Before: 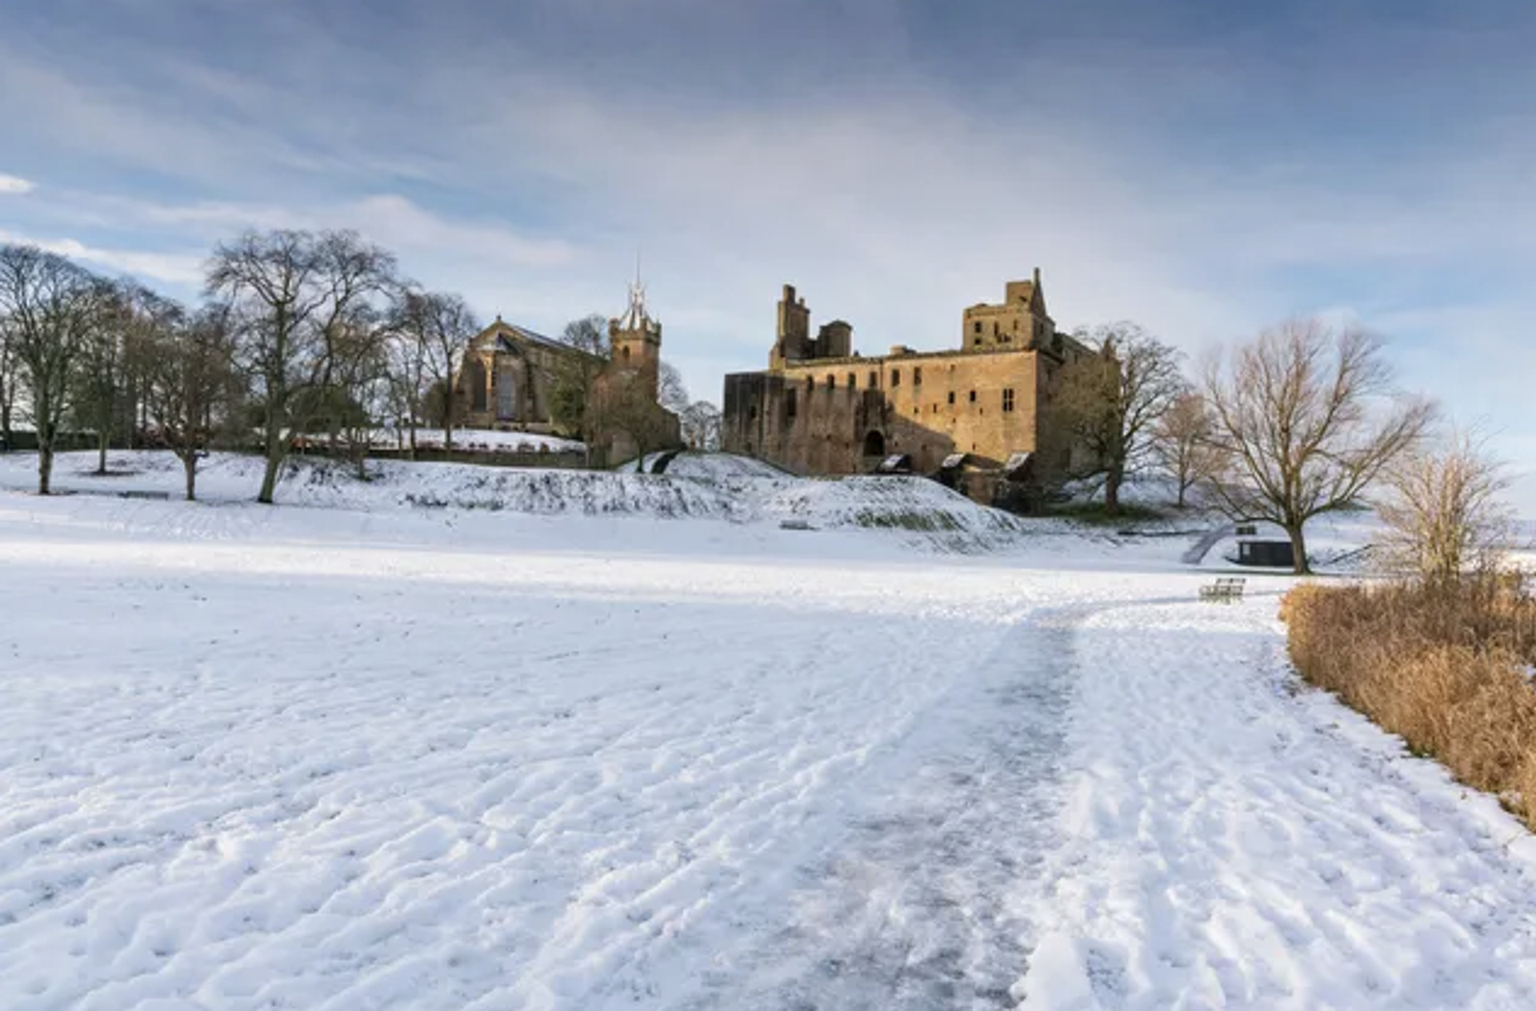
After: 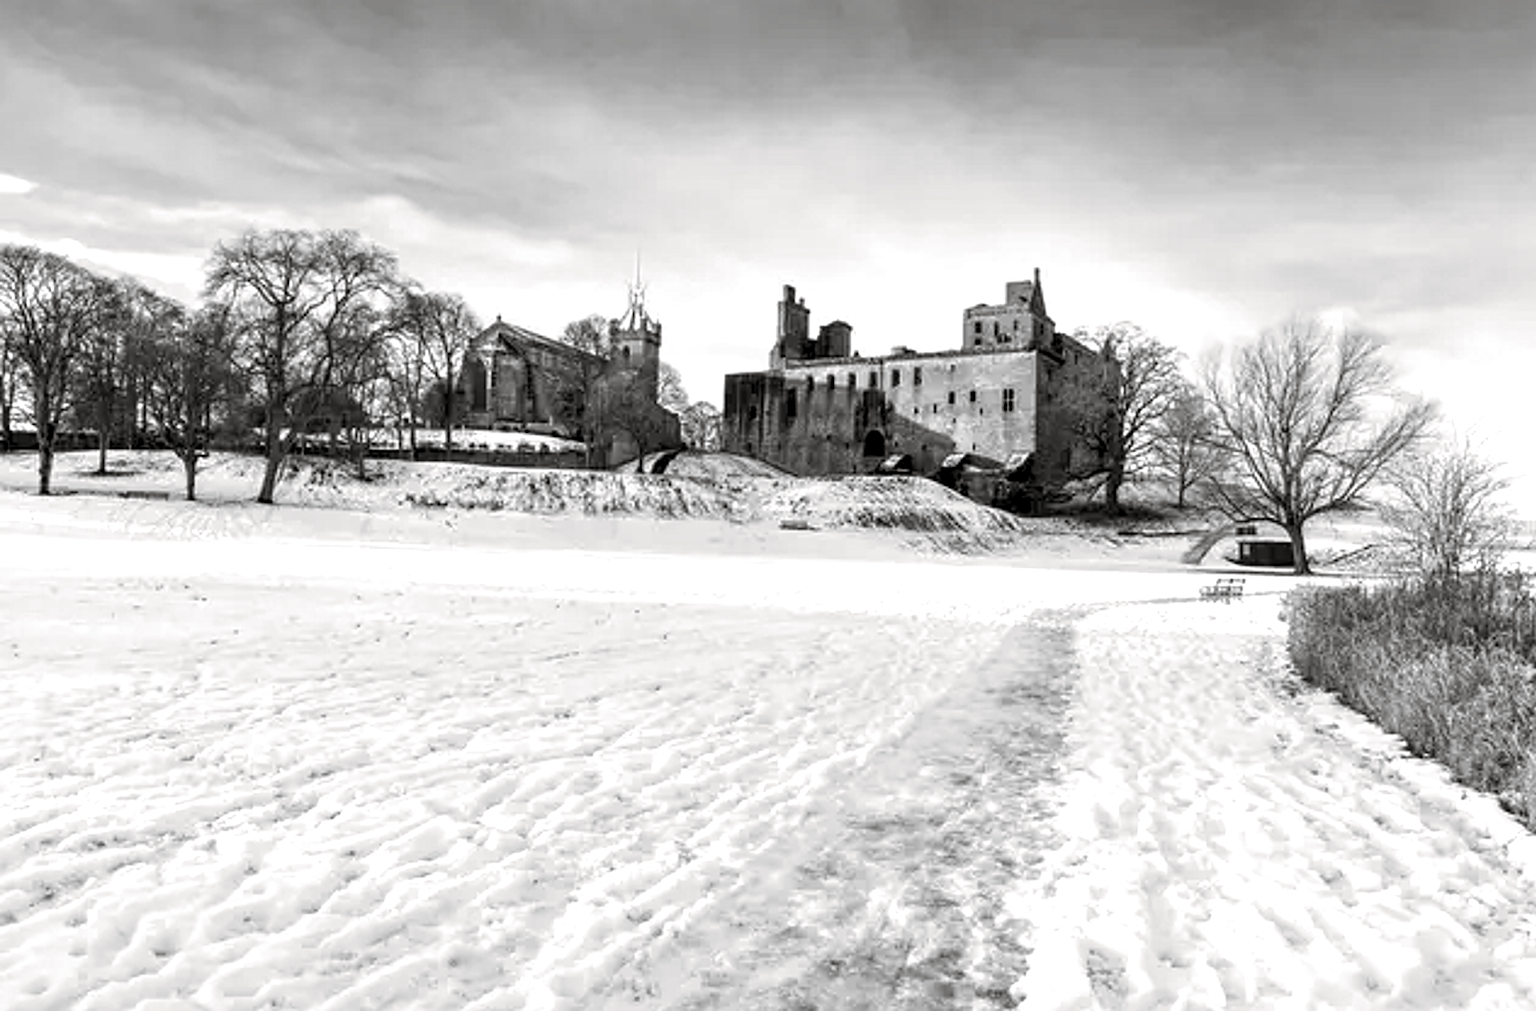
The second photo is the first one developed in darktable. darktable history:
exposure: black level correction 0.001, exposure 0.5 EV, compensate exposure bias true, compensate highlight preservation false
sharpen: on, module defaults
local contrast: highlights 123%, shadows 126%, detail 140%, midtone range 0.254
split-toning: shadows › hue 36°, shadows › saturation 0.05, highlights › hue 10.8°, highlights › saturation 0.15, compress 40%
monochrome: on, module defaults
